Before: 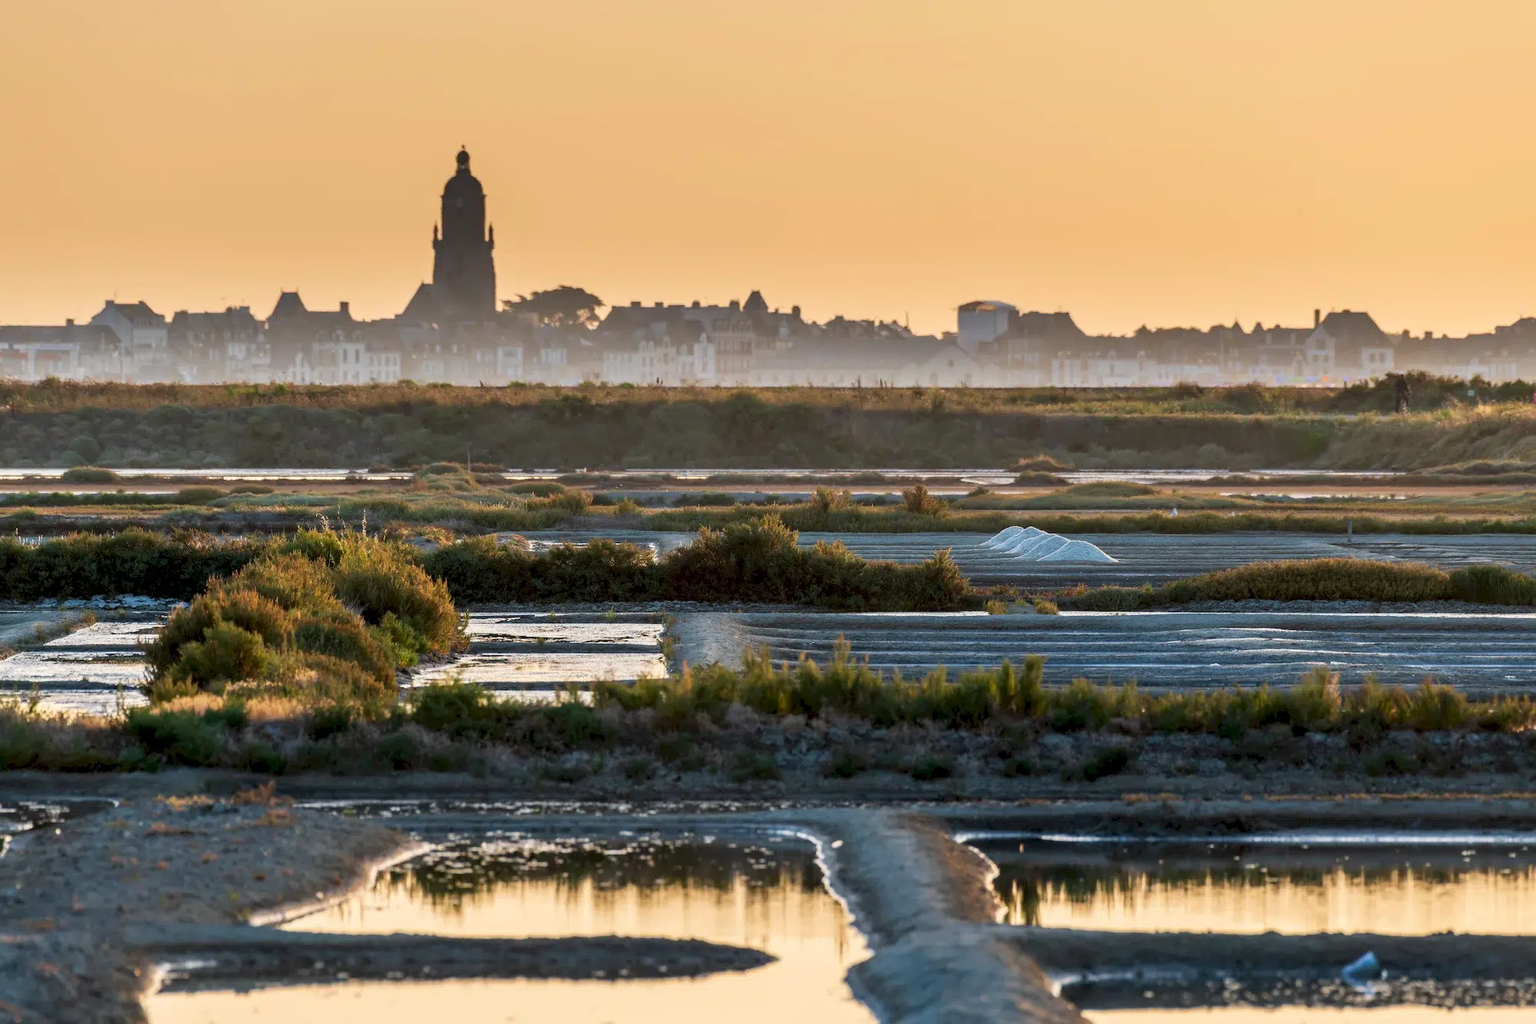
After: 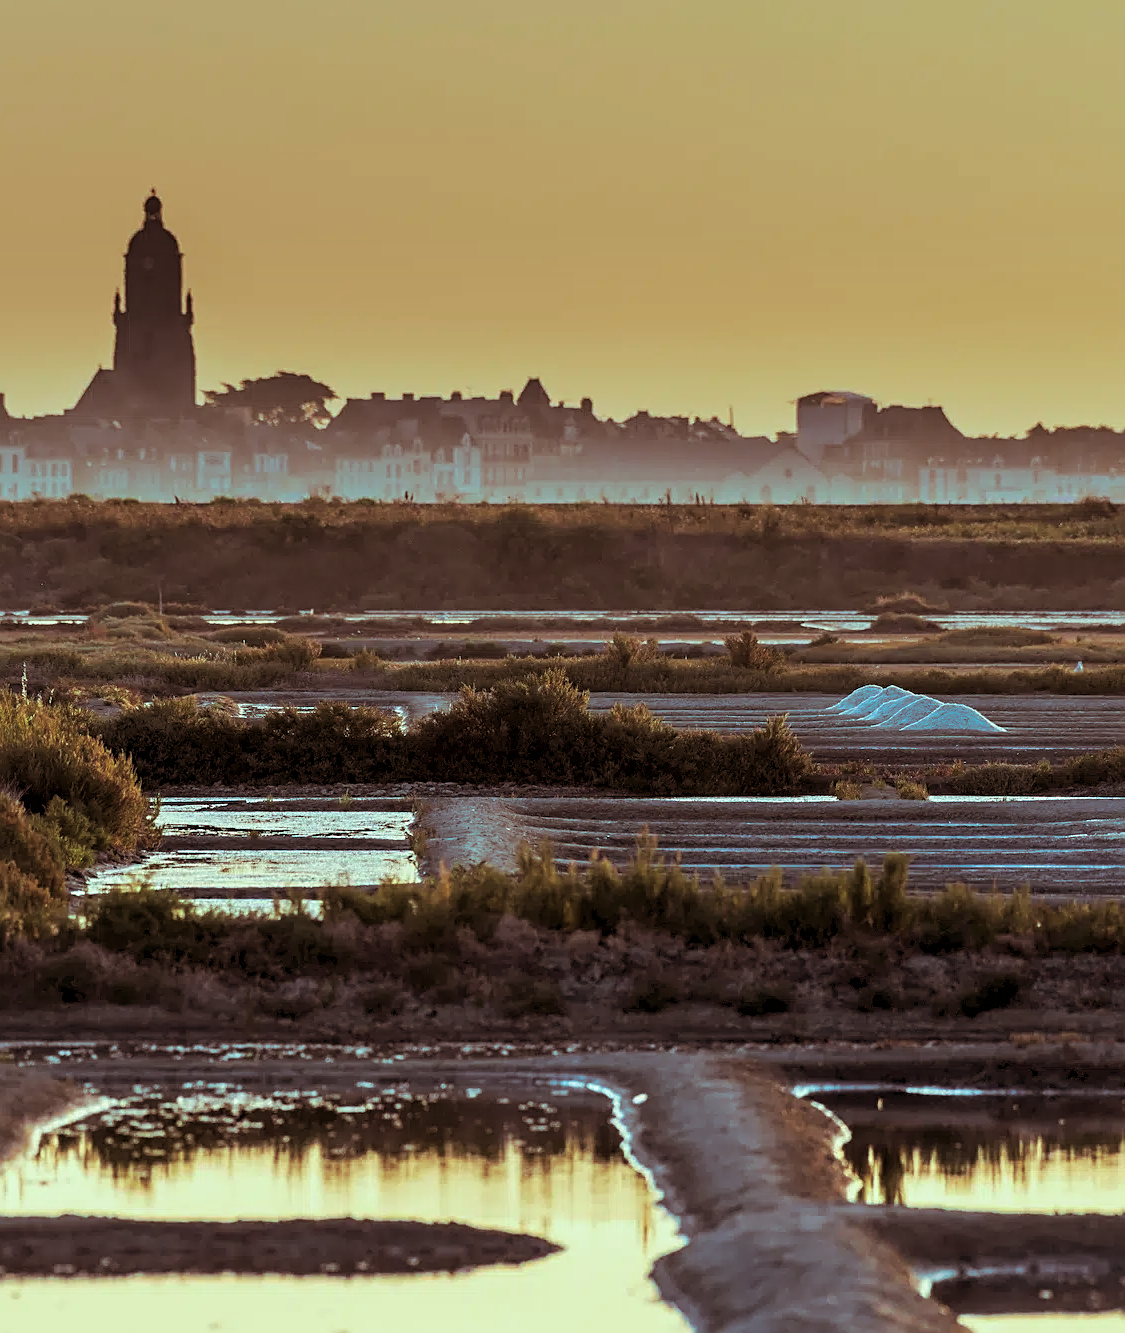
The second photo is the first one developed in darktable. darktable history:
crop and rotate: left 22.516%, right 21.234%
graduated density: on, module defaults
color balance rgb: shadows lift › chroma 11.71%, shadows lift › hue 133.46°, highlights gain › chroma 4%, highlights gain › hue 200.2°, perceptual saturation grading › global saturation 18.05%
split-toning: shadows › hue 360°
sharpen: on, module defaults
levels: mode automatic
